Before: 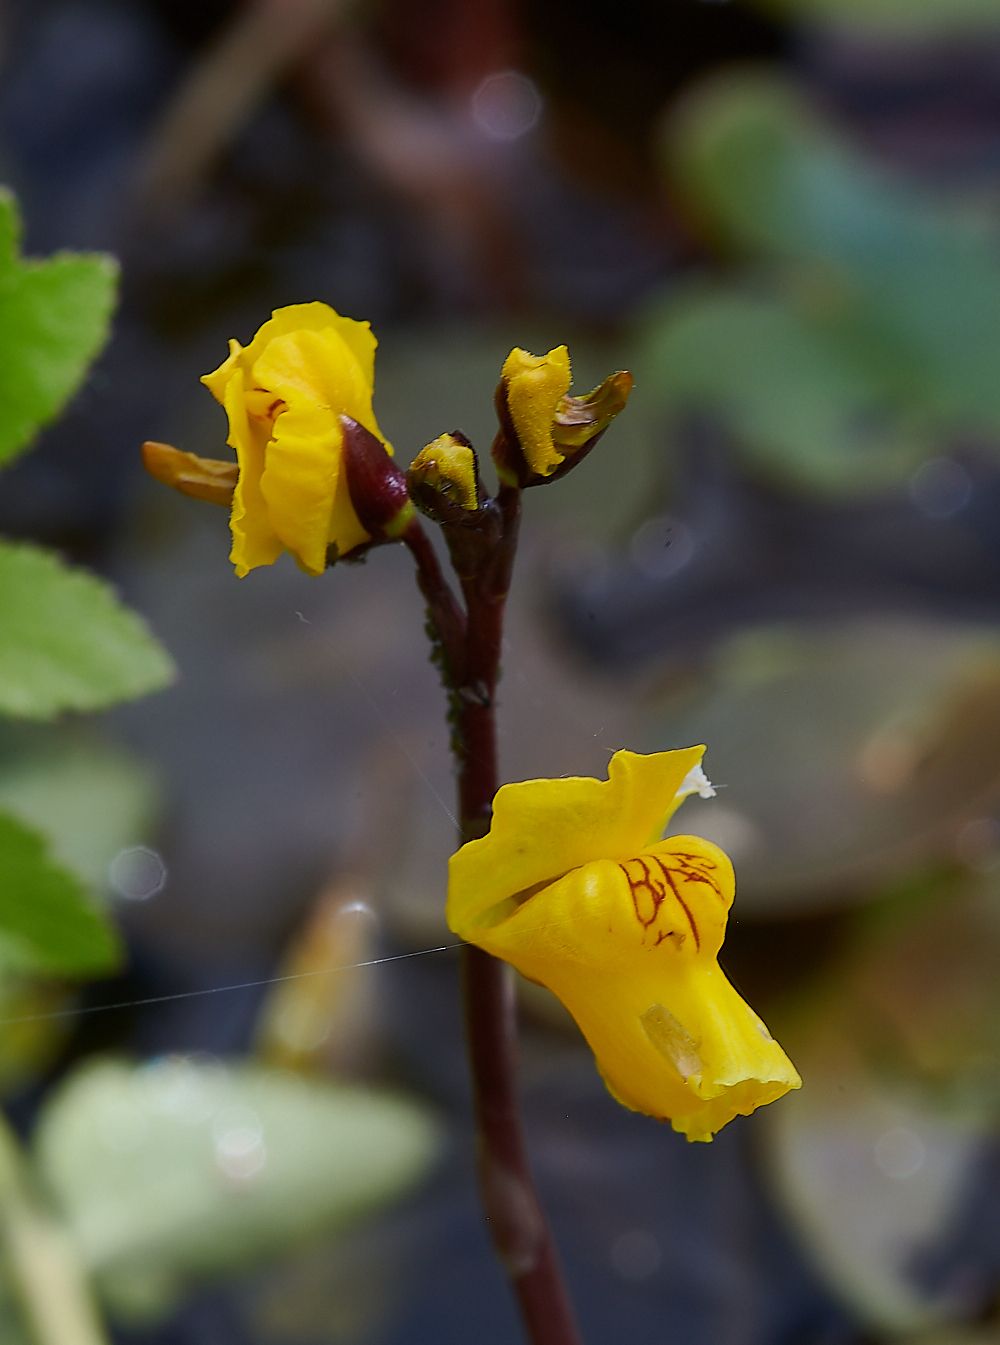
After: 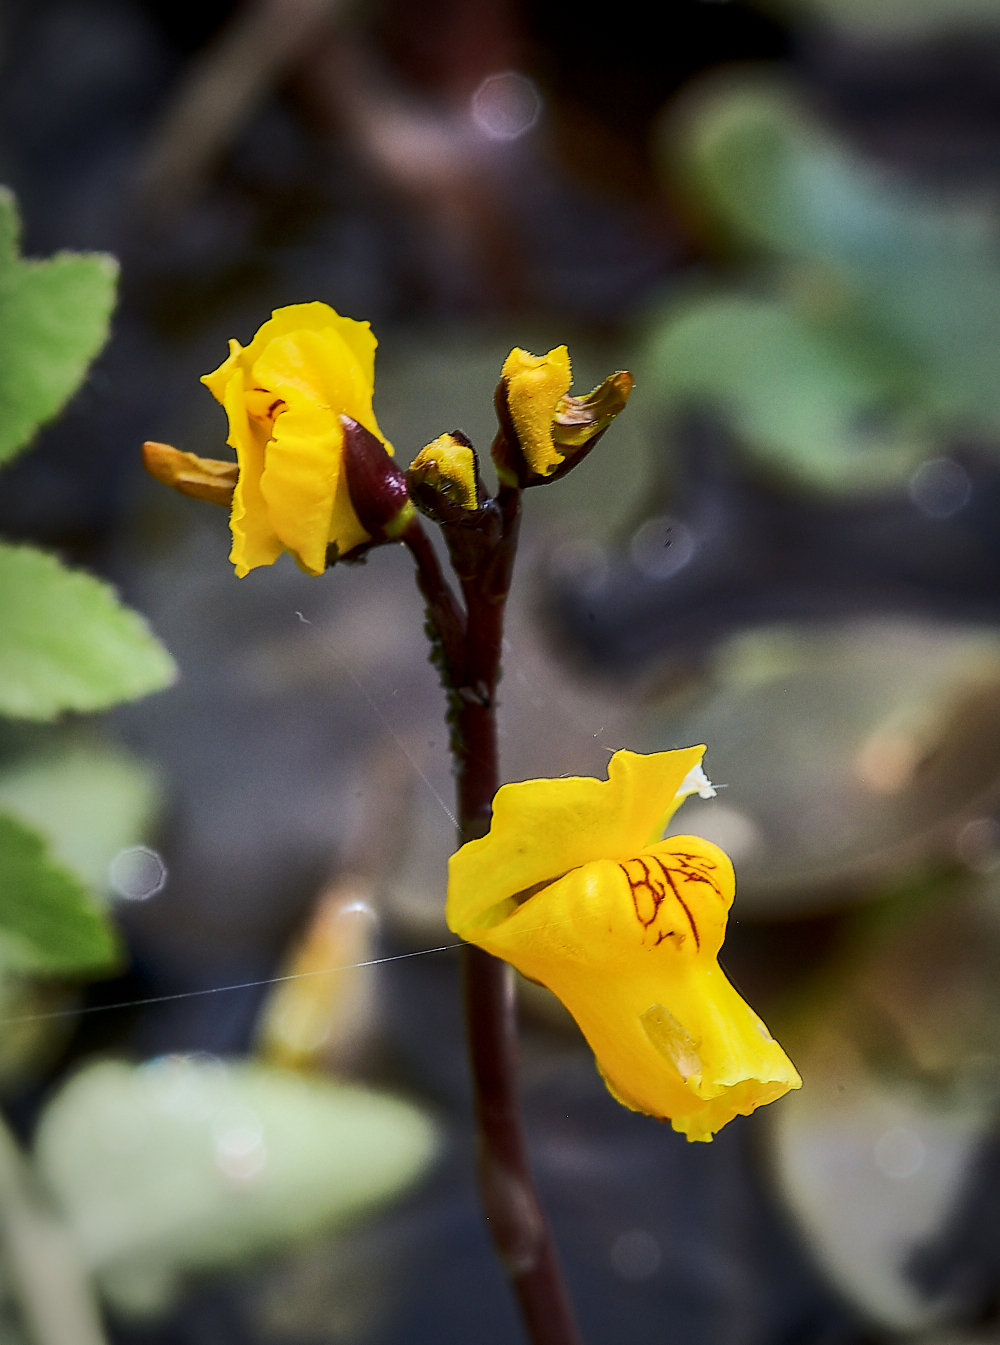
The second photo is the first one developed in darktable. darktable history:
rgb curve: curves: ch0 [(0, 0) (0.284, 0.292) (0.505, 0.644) (1, 1)], compensate middle gray true
vignetting: automatic ratio true
local contrast: detail 130%
